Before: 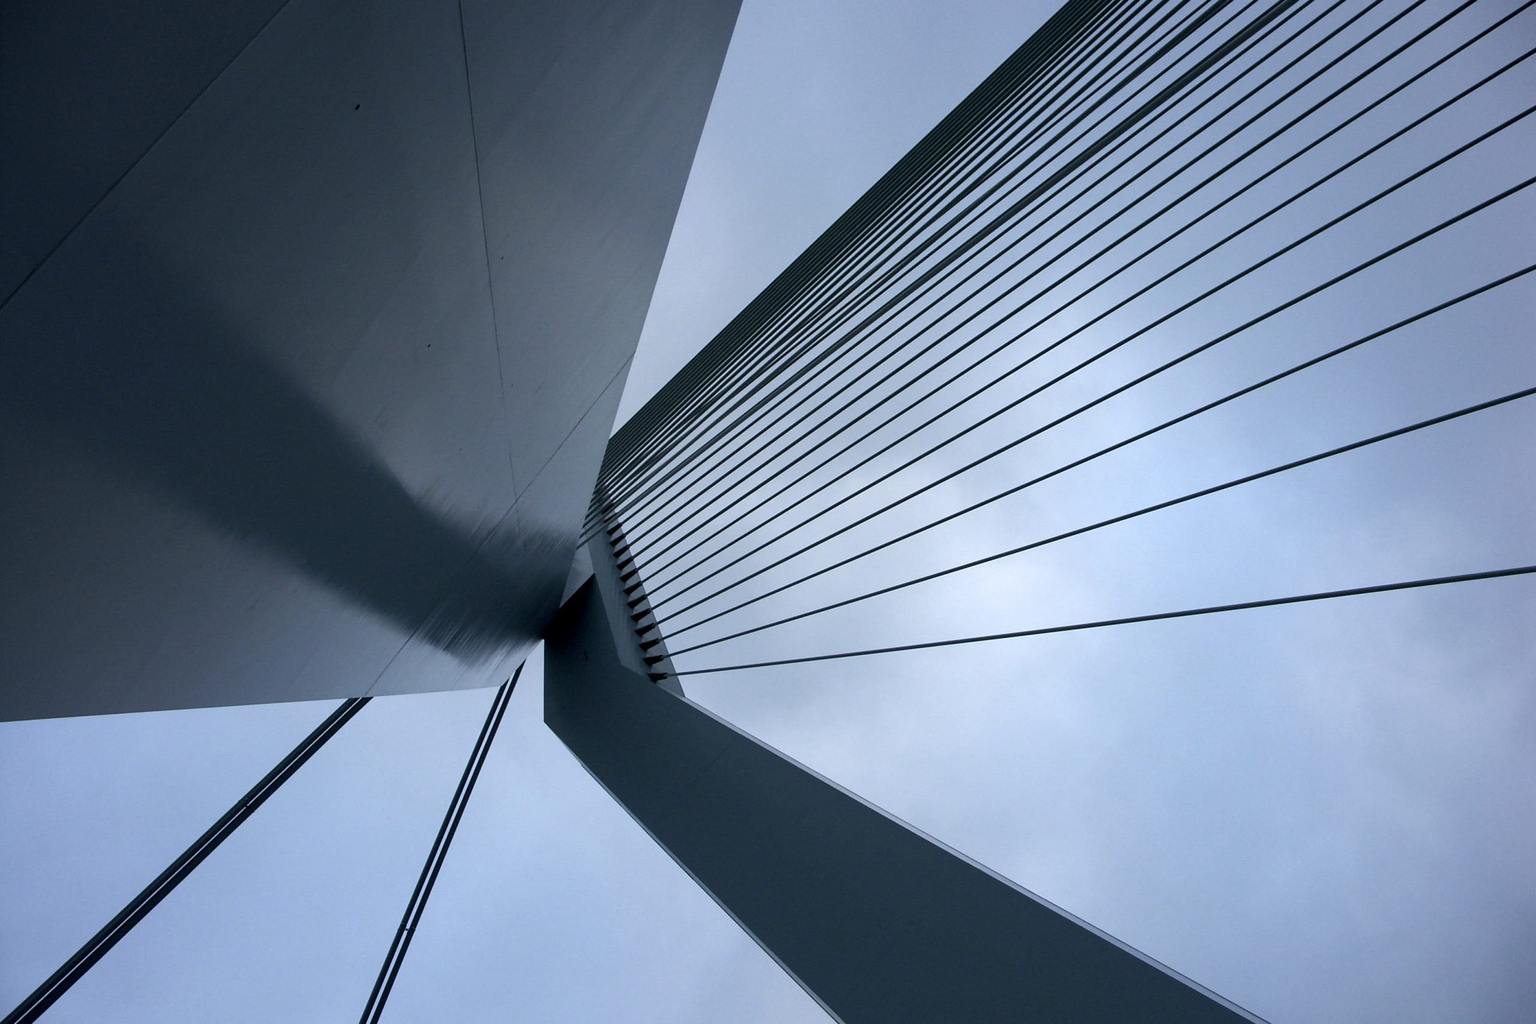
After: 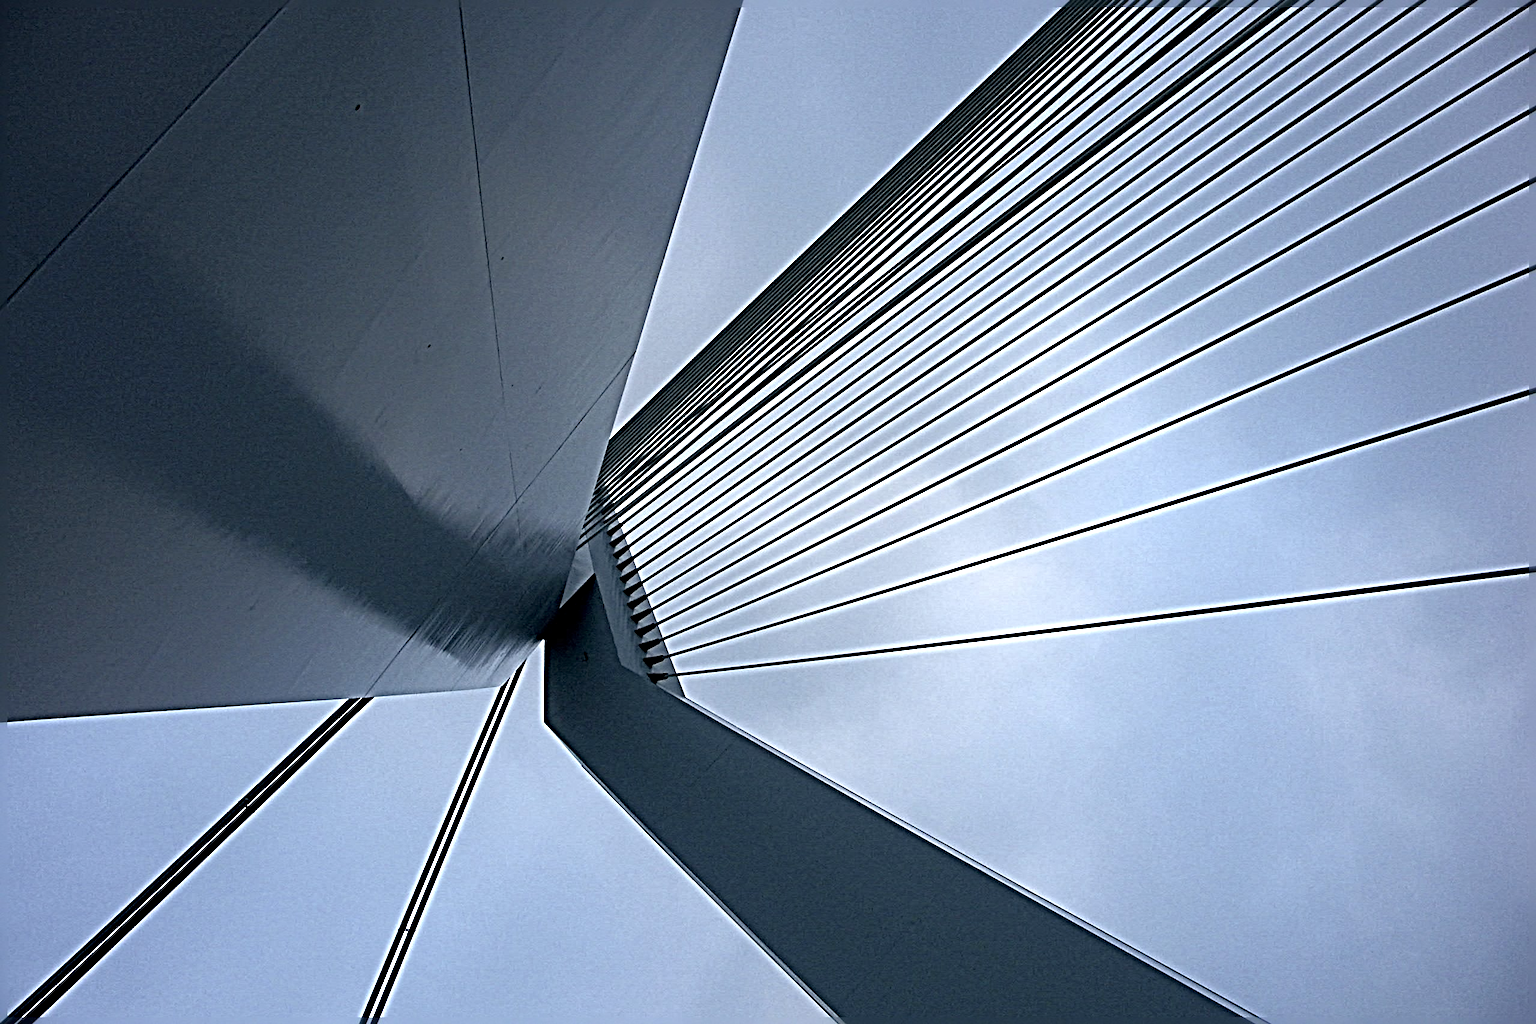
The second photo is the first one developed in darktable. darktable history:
sharpen: radius 6.3, amount 1.8, threshold 0
rgb curve: curves: ch0 [(0, 0) (0.053, 0.068) (0.122, 0.128) (1, 1)]
